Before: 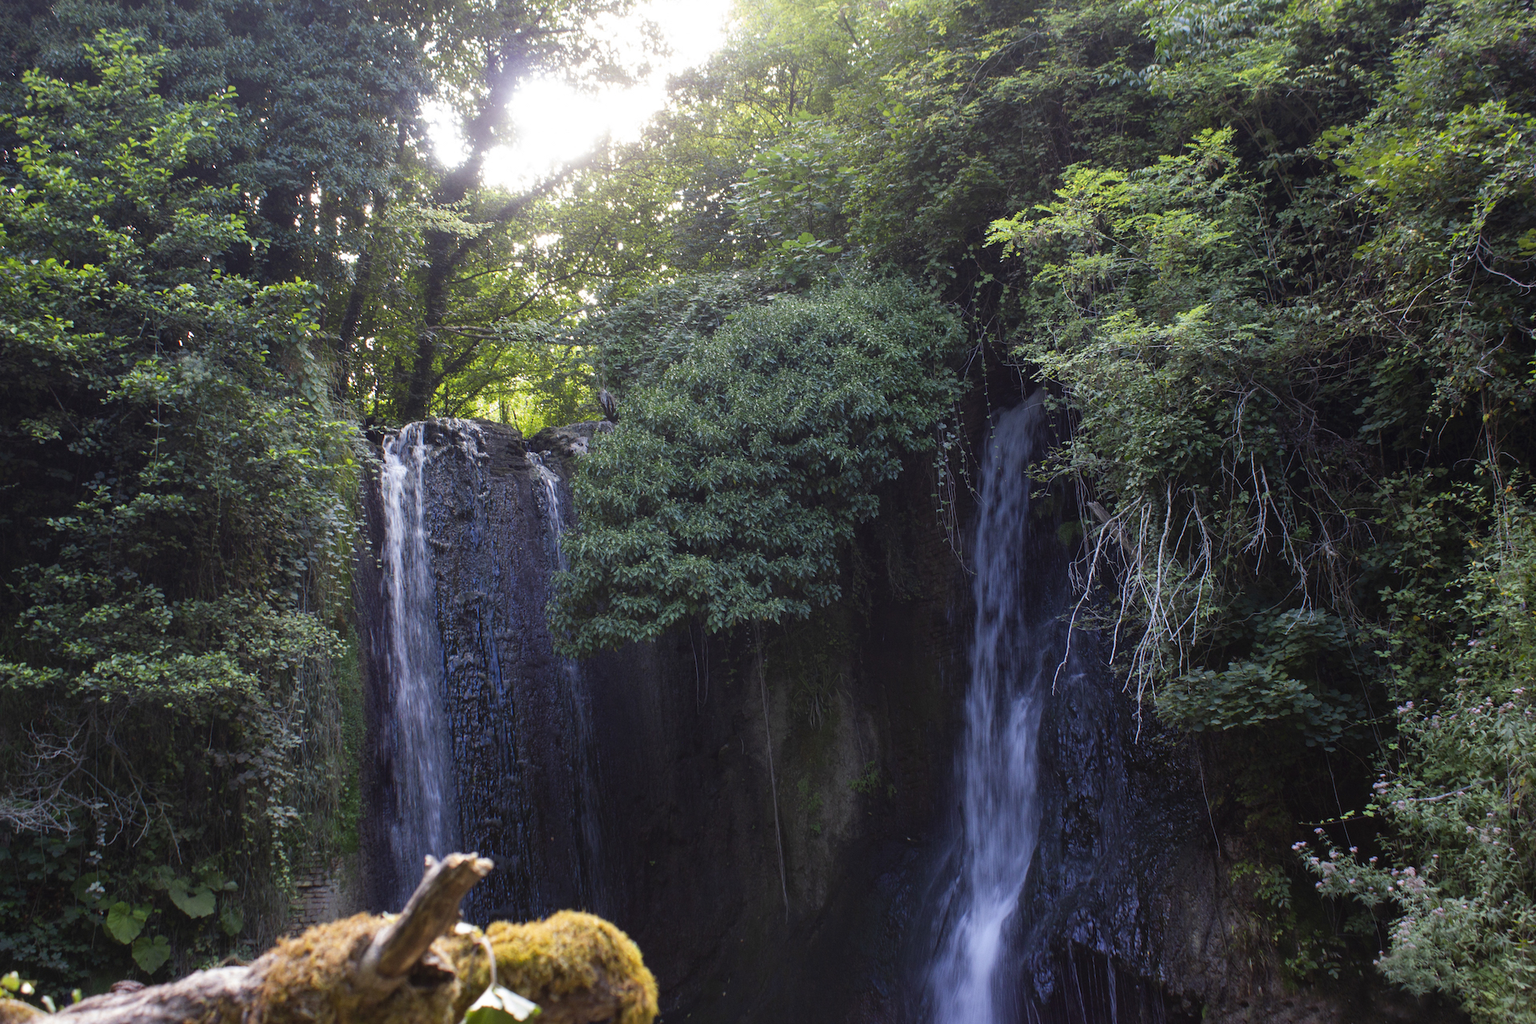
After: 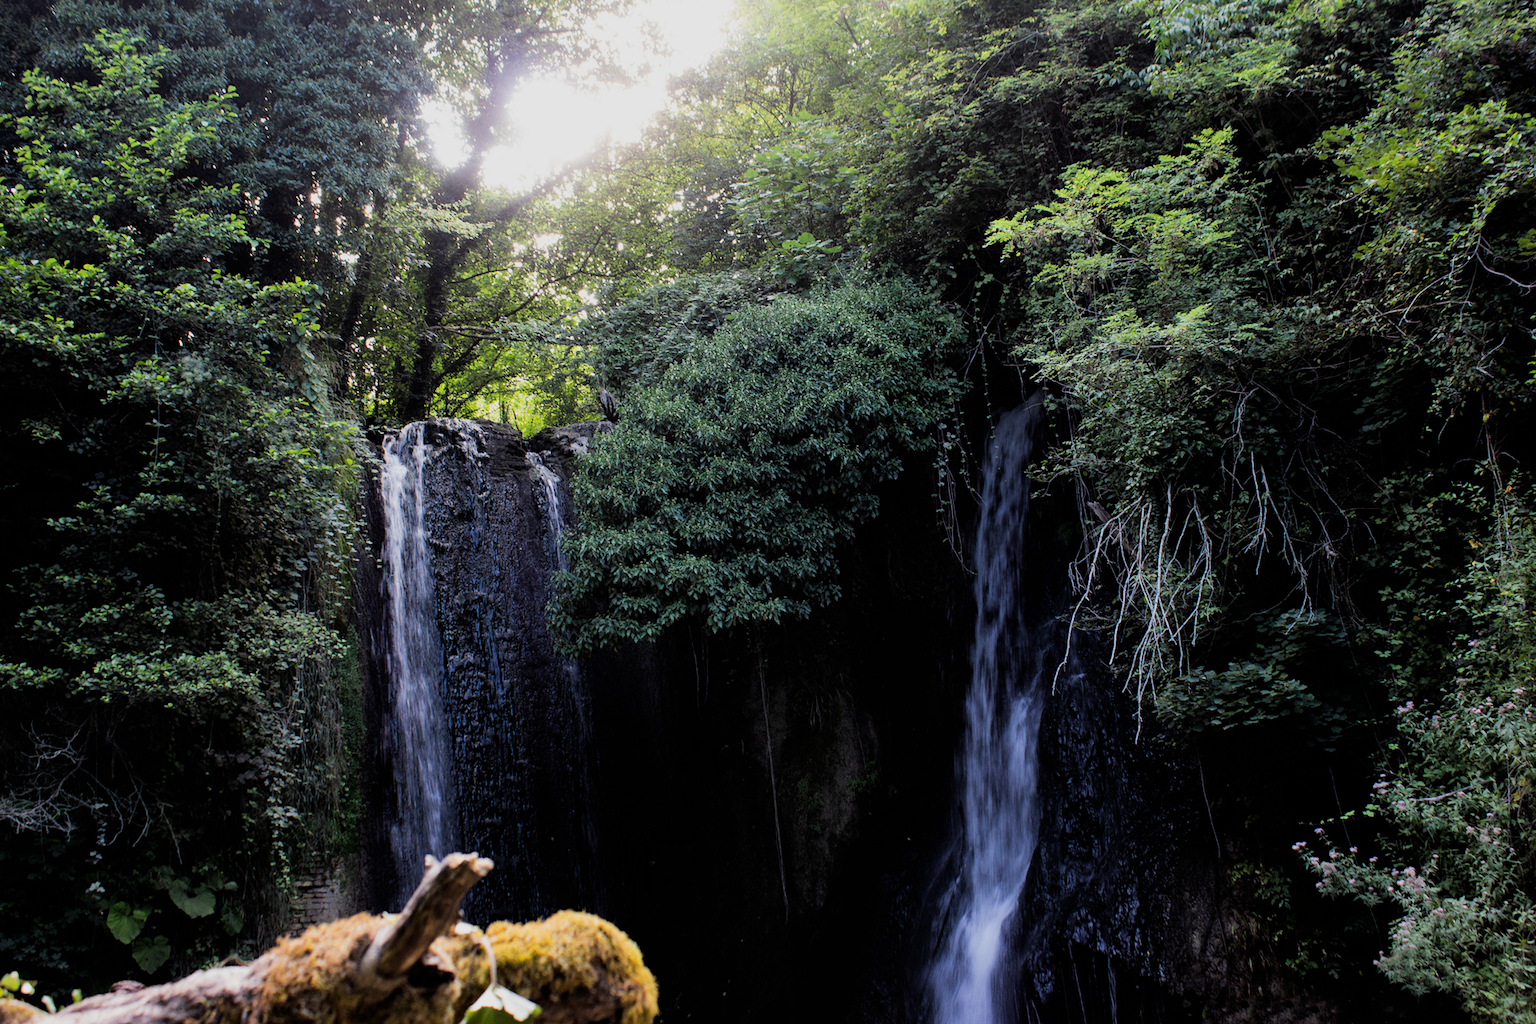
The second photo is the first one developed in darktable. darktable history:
filmic rgb: black relative exposure -5.06 EV, white relative exposure 3.99 EV, threshold 2.94 EV, hardness 2.89, contrast 1.297, highlights saturation mix -30.15%, enable highlight reconstruction true
